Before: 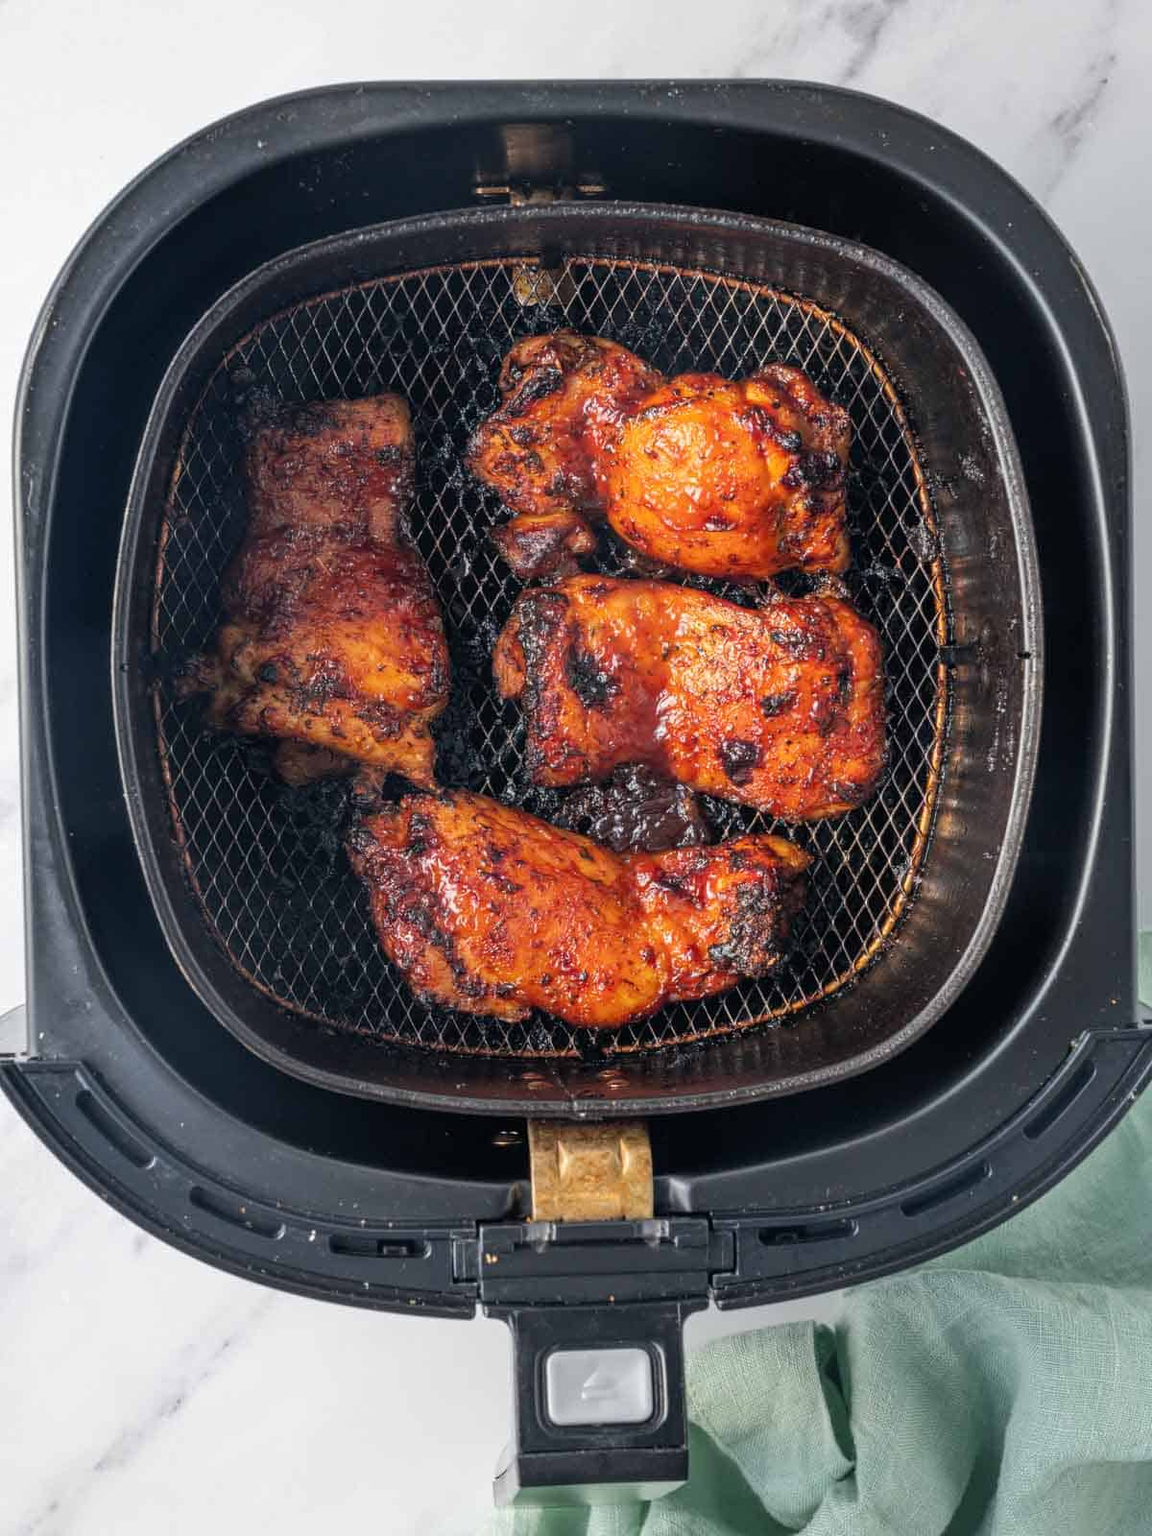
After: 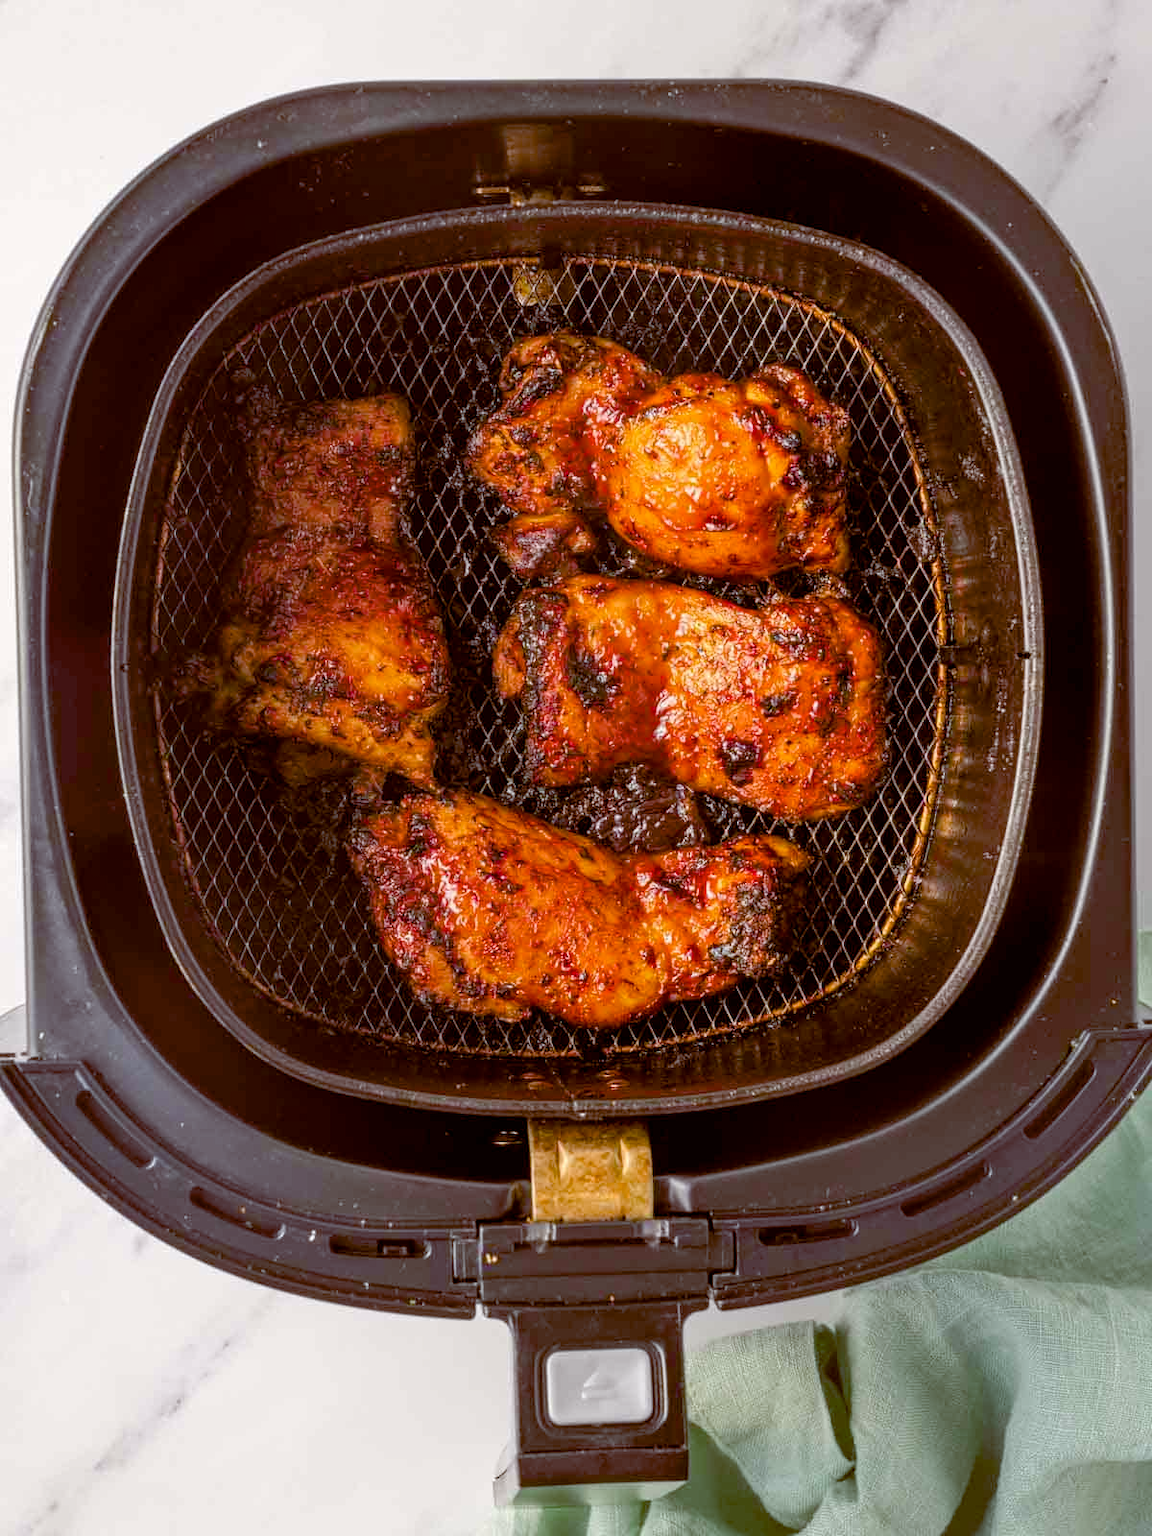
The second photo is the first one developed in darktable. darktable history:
color balance rgb: global offset › chroma 0.393%, global offset › hue 34.11°, perceptual saturation grading › global saturation 20%, perceptual saturation grading › highlights -25.741%, perceptual saturation grading › shadows 49.989%, global vibrance 10.744%
